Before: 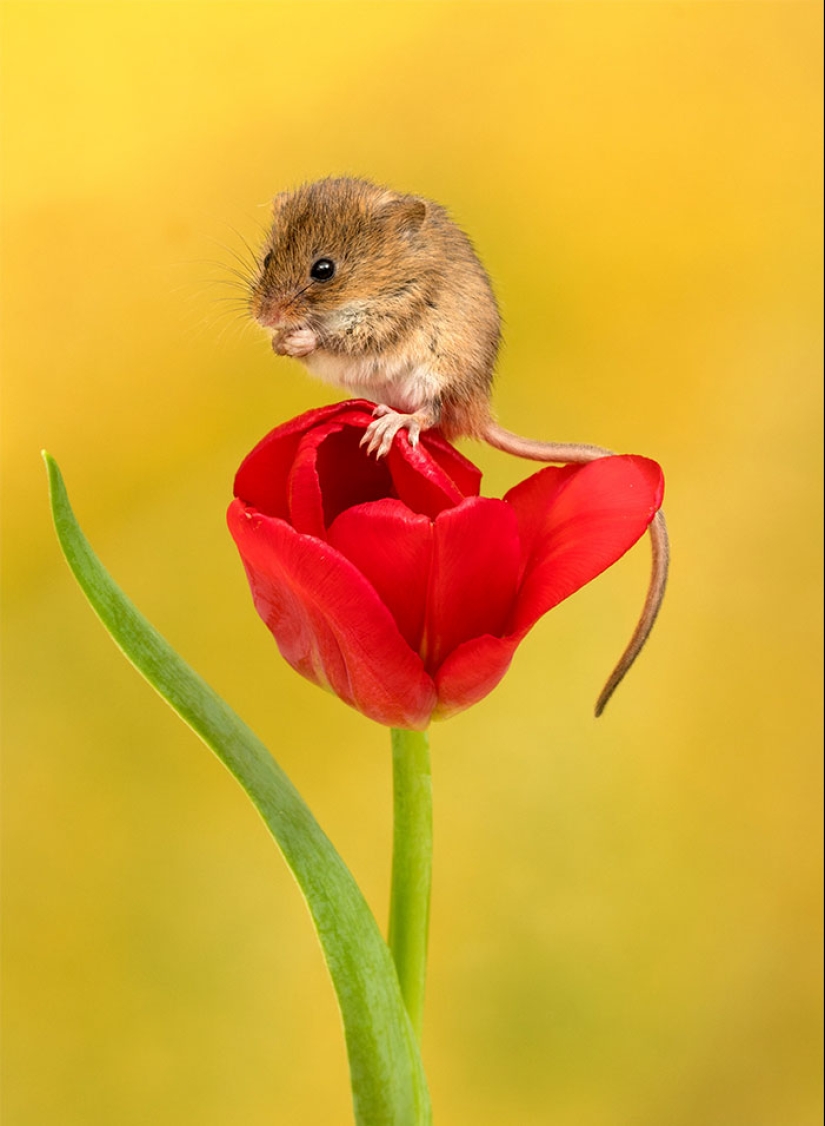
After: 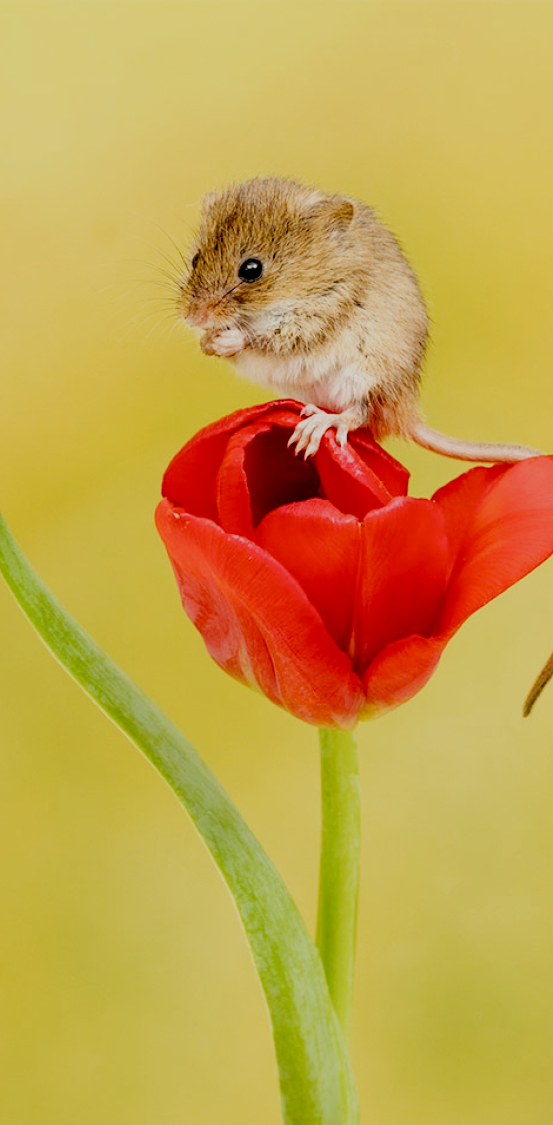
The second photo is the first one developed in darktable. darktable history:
filmic rgb: black relative exposure -6.12 EV, white relative exposure 6.95 EV, hardness 2.25, preserve chrominance no, color science v5 (2021)
crop and rotate: left 8.84%, right 24.11%
tone equalizer: -8 EV -0.435 EV, -7 EV -0.384 EV, -6 EV -0.298 EV, -5 EV -0.197 EV, -3 EV 0.207 EV, -2 EV 0.307 EV, -1 EV 0.398 EV, +0 EV 0.437 EV
